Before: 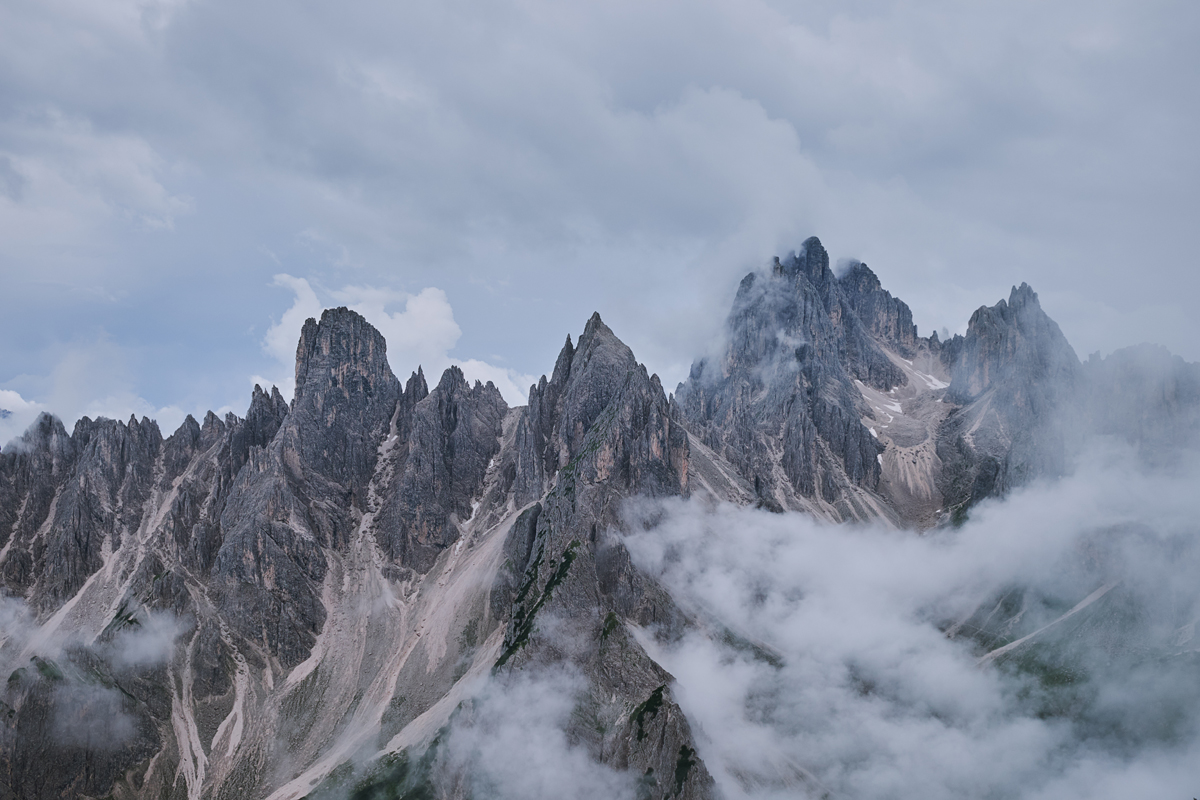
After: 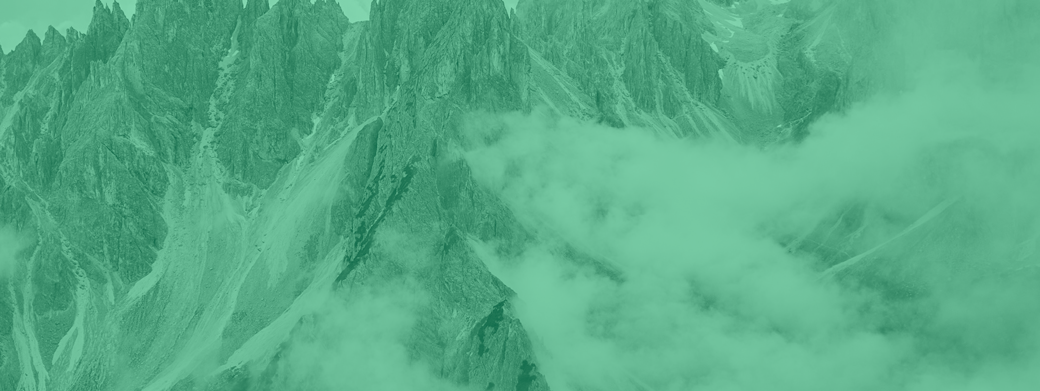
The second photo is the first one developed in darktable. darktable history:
colorize: hue 147.6°, saturation 65%, lightness 21.64%
crop and rotate: left 13.306%, top 48.129%, bottom 2.928%
contrast brightness saturation: brightness 0.13
